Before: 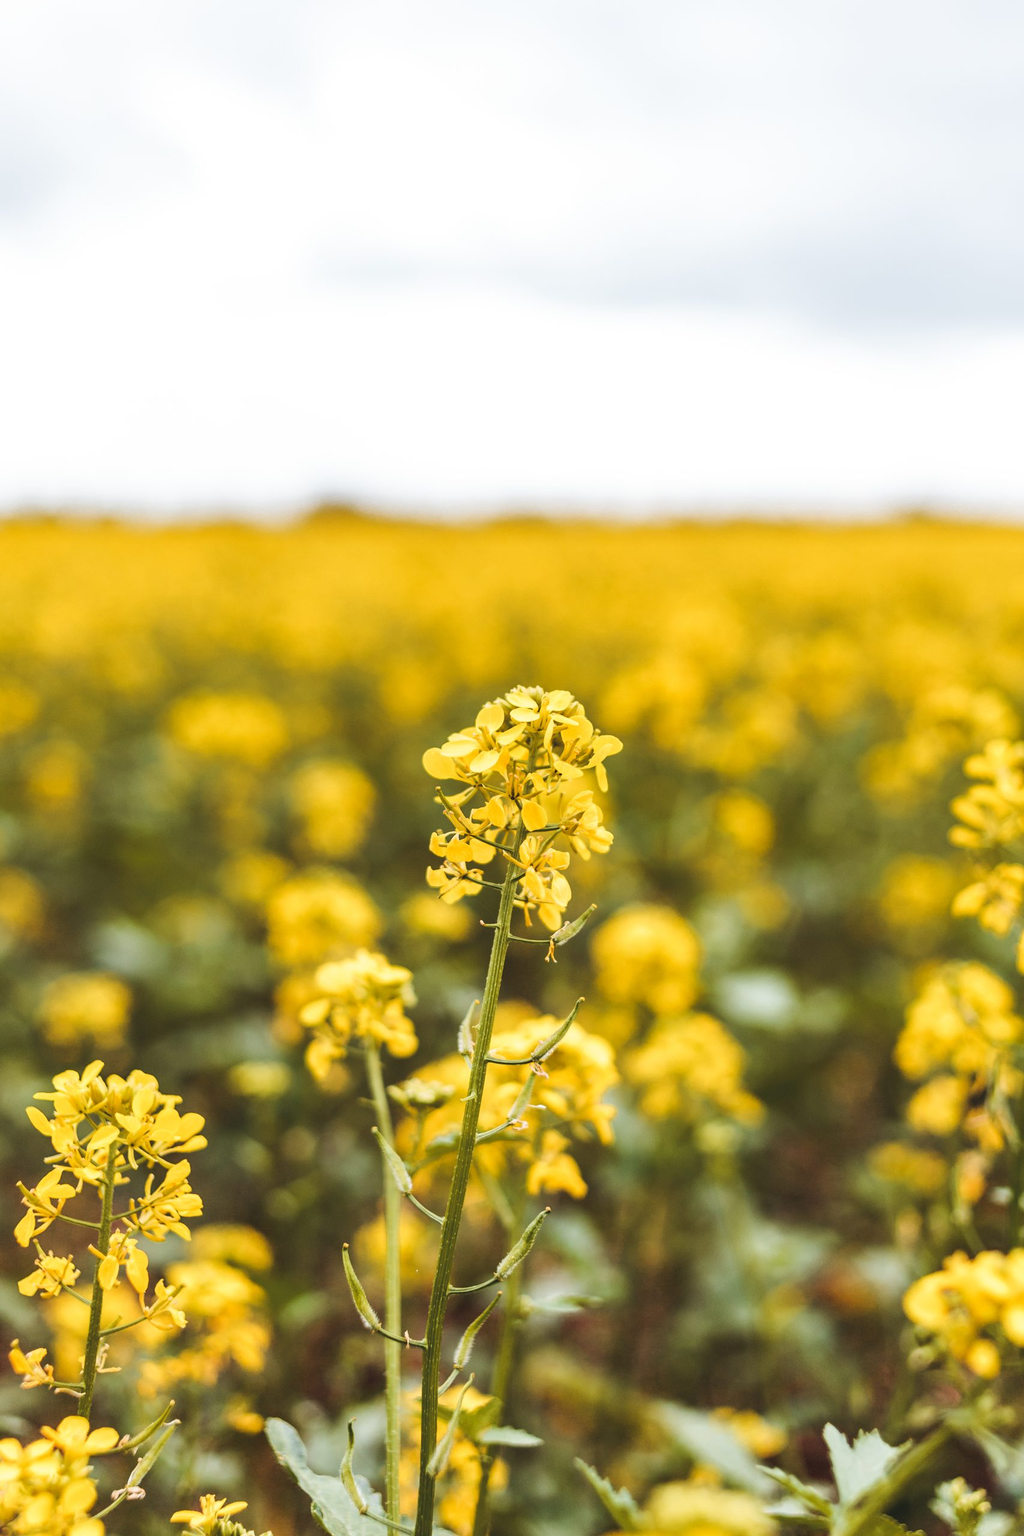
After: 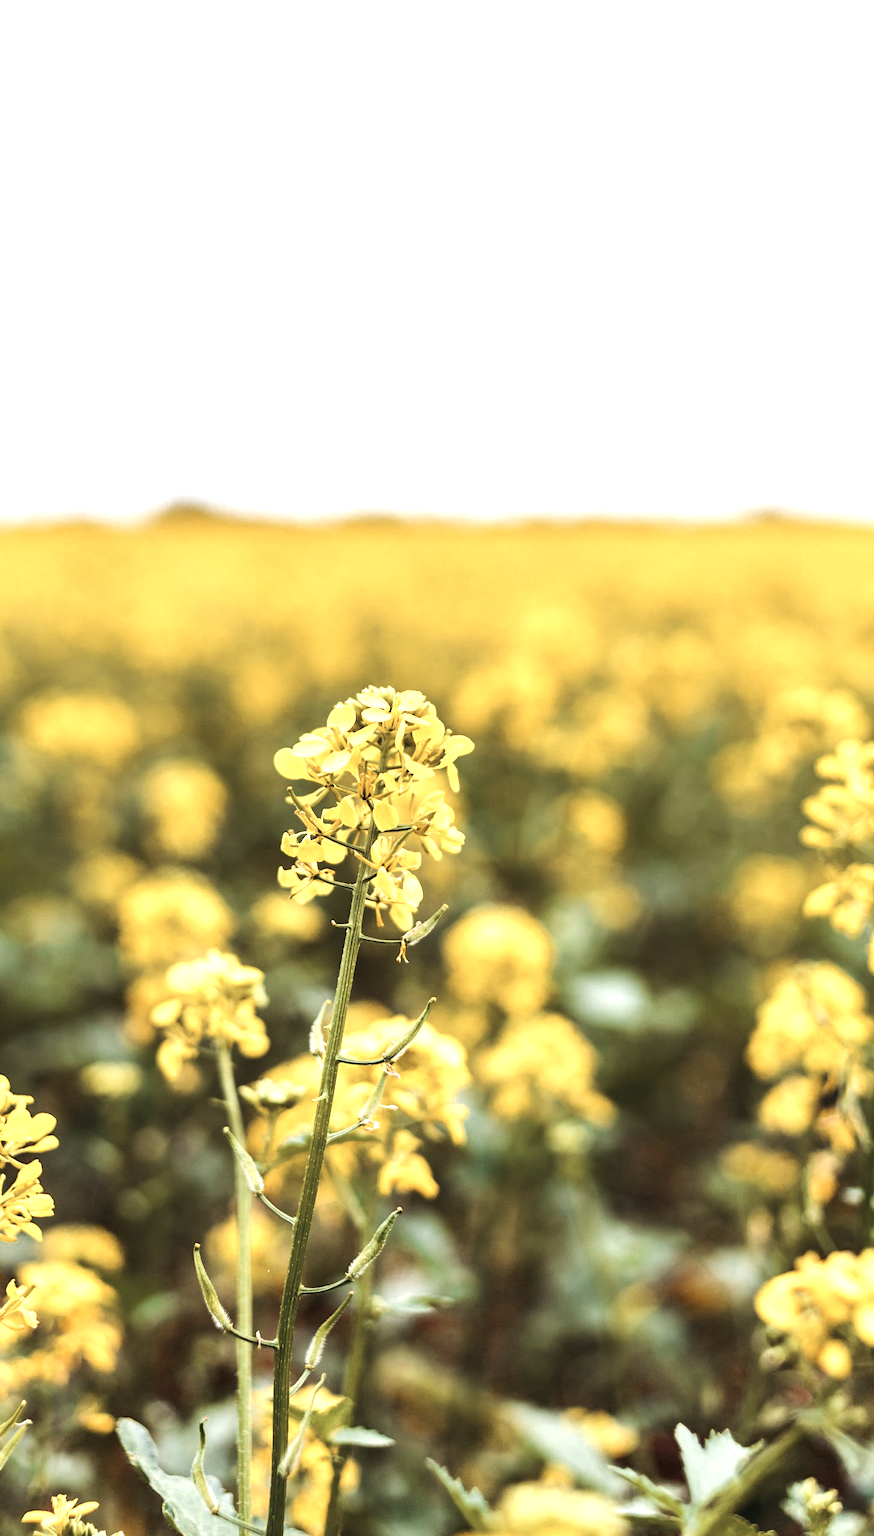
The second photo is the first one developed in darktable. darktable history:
tone equalizer: -8 EV -0.789 EV, -7 EV -0.703 EV, -6 EV -0.605 EV, -5 EV -0.384 EV, -3 EV 0.375 EV, -2 EV 0.6 EV, -1 EV 0.687 EV, +0 EV 0.721 EV, edges refinement/feathering 500, mask exposure compensation -1.57 EV, preserve details guided filter
crop and rotate: left 14.583%
exposure: black level correction 0.005, exposure 0.005 EV, compensate highlight preservation false
color zones: curves: ch0 [(0, 0.5) (0.125, 0.4) (0.25, 0.5) (0.375, 0.4) (0.5, 0.4) (0.625, 0.35) (0.75, 0.35) (0.875, 0.5)]; ch1 [(0, 0.35) (0.125, 0.45) (0.25, 0.35) (0.375, 0.35) (0.5, 0.35) (0.625, 0.35) (0.75, 0.45) (0.875, 0.35)]; ch2 [(0, 0.6) (0.125, 0.5) (0.25, 0.5) (0.375, 0.6) (0.5, 0.6) (0.625, 0.5) (0.75, 0.5) (0.875, 0.5)]
